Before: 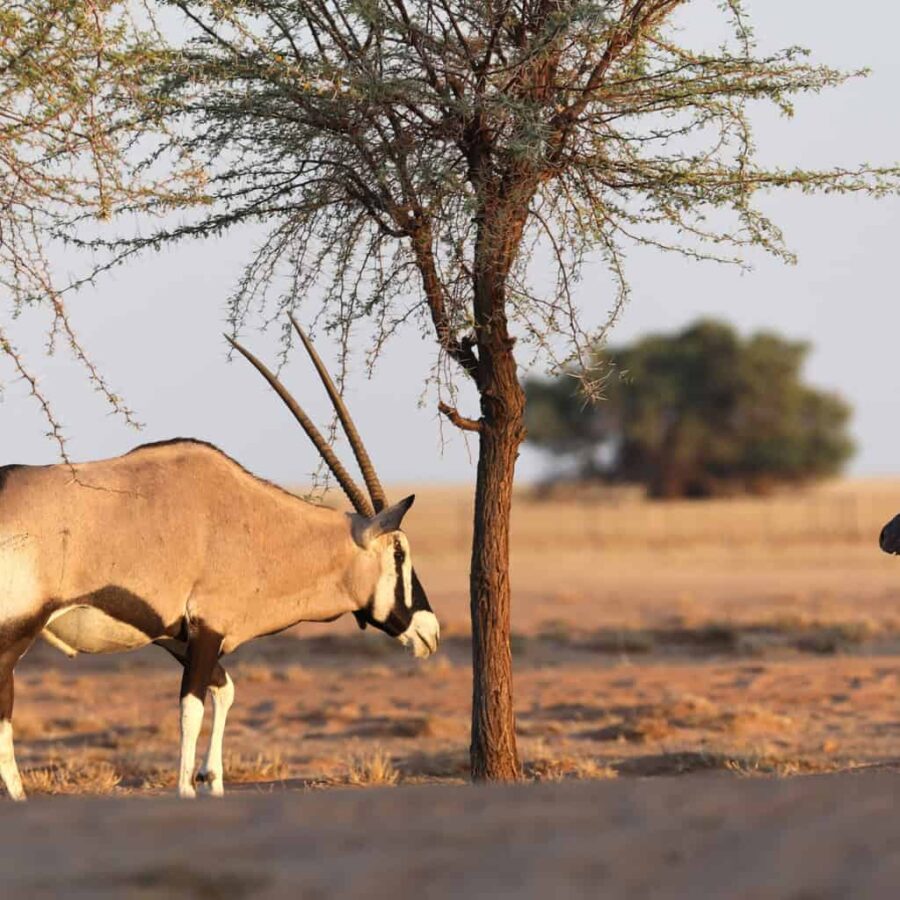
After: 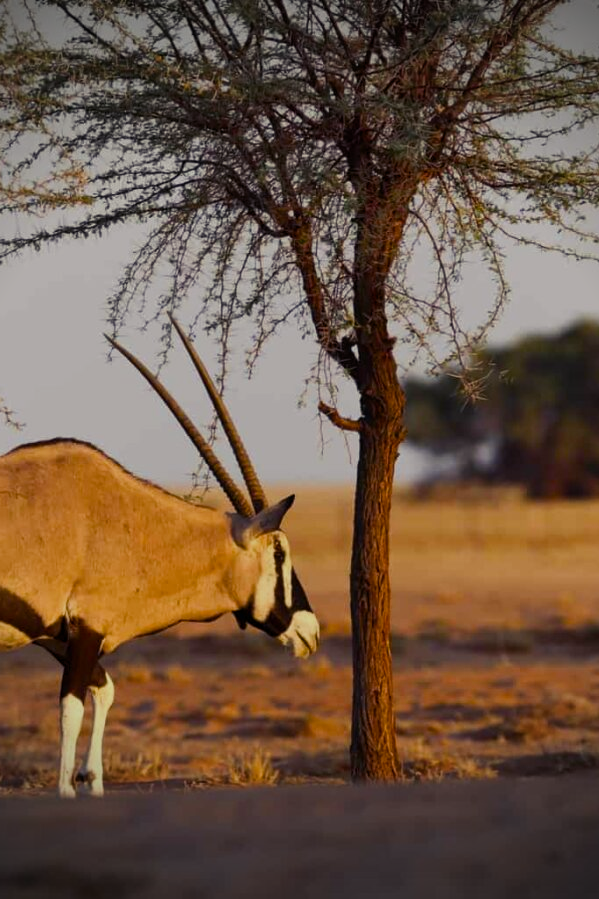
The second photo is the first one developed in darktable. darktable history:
crop and rotate: left 13.342%, right 19.991%
color balance rgb: shadows lift › luminance -21.66%, shadows lift › chroma 6.57%, shadows lift › hue 270°, power › chroma 0.68%, power › hue 60°, highlights gain › luminance 6.08%, highlights gain › chroma 1.33%, highlights gain › hue 90°, global offset › luminance -0.87%, perceptual saturation grading › global saturation 26.86%, perceptual saturation grading › highlights -28.39%, perceptual saturation grading › mid-tones 15.22%, perceptual saturation grading › shadows 33.98%, perceptual brilliance grading › highlights 10%, perceptual brilliance grading › mid-tones 5%
exposure: black level correction -0.016, exposure -1.018 EV, compensate highlight preservation false
vignetting: fall-off start 75%, brightness -0.692, width/height ratio 1.084
